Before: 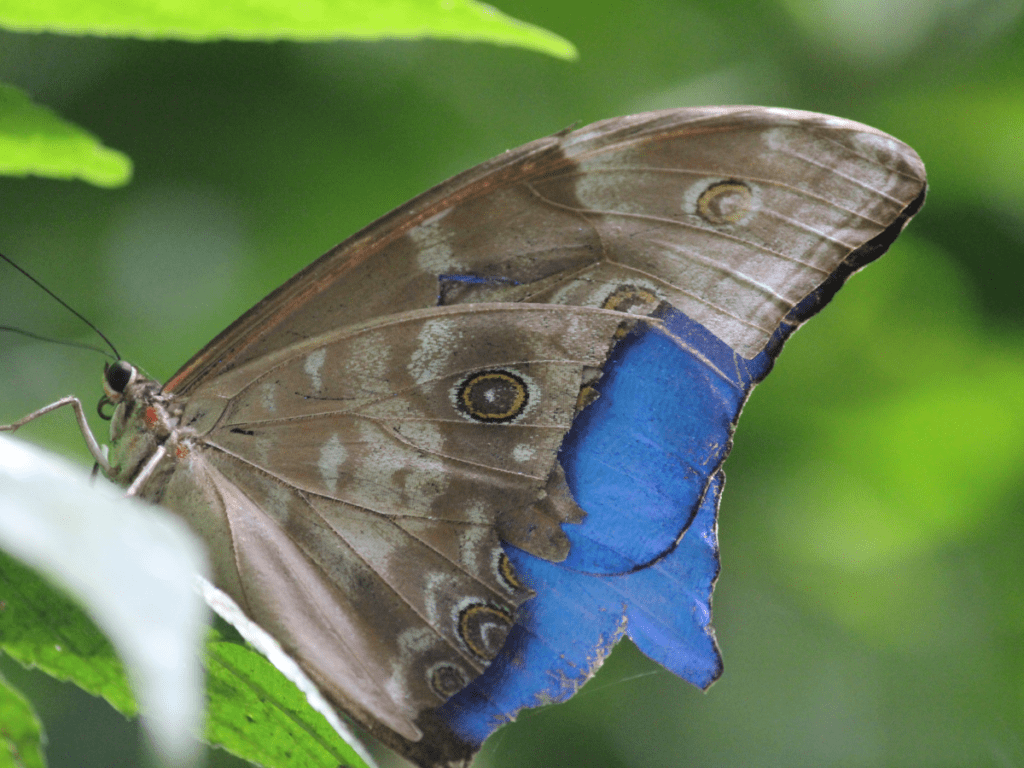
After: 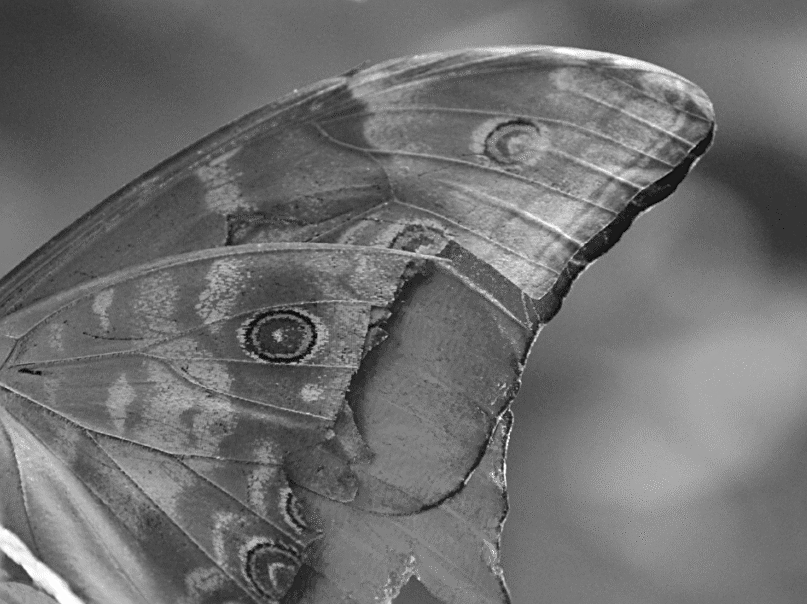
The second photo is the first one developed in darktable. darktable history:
sharpen: on, module defaults
monochrome: on, module defaults
crop and rotate: left 20.74%, top 7.912%, right 0.375%, bottom 13.378%
